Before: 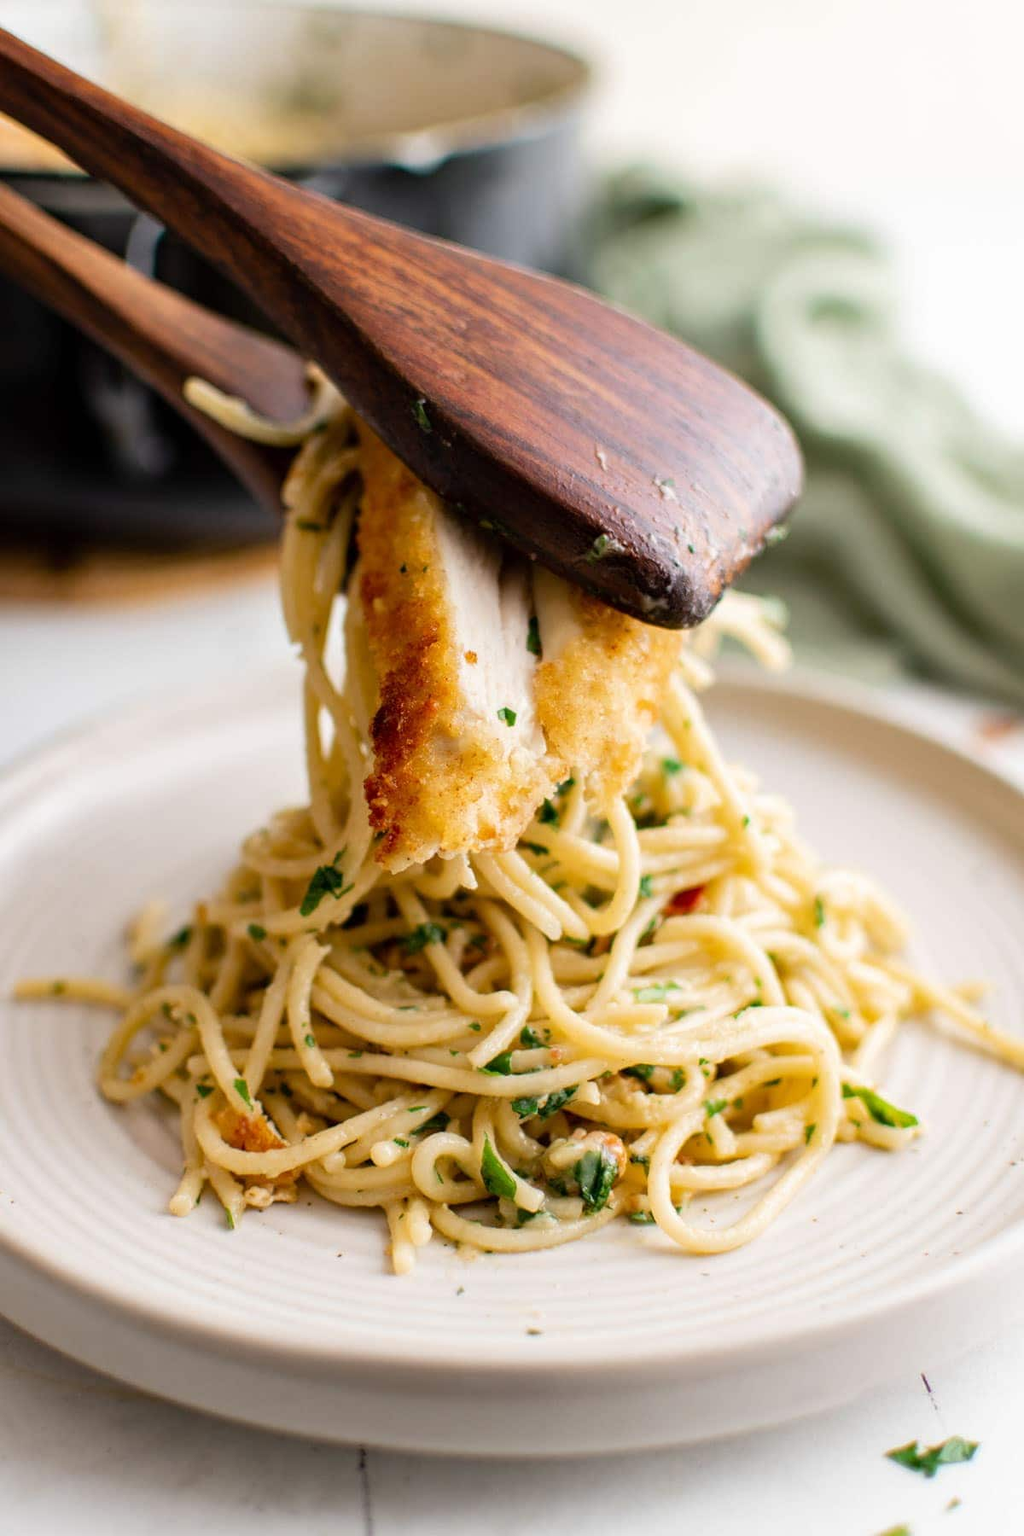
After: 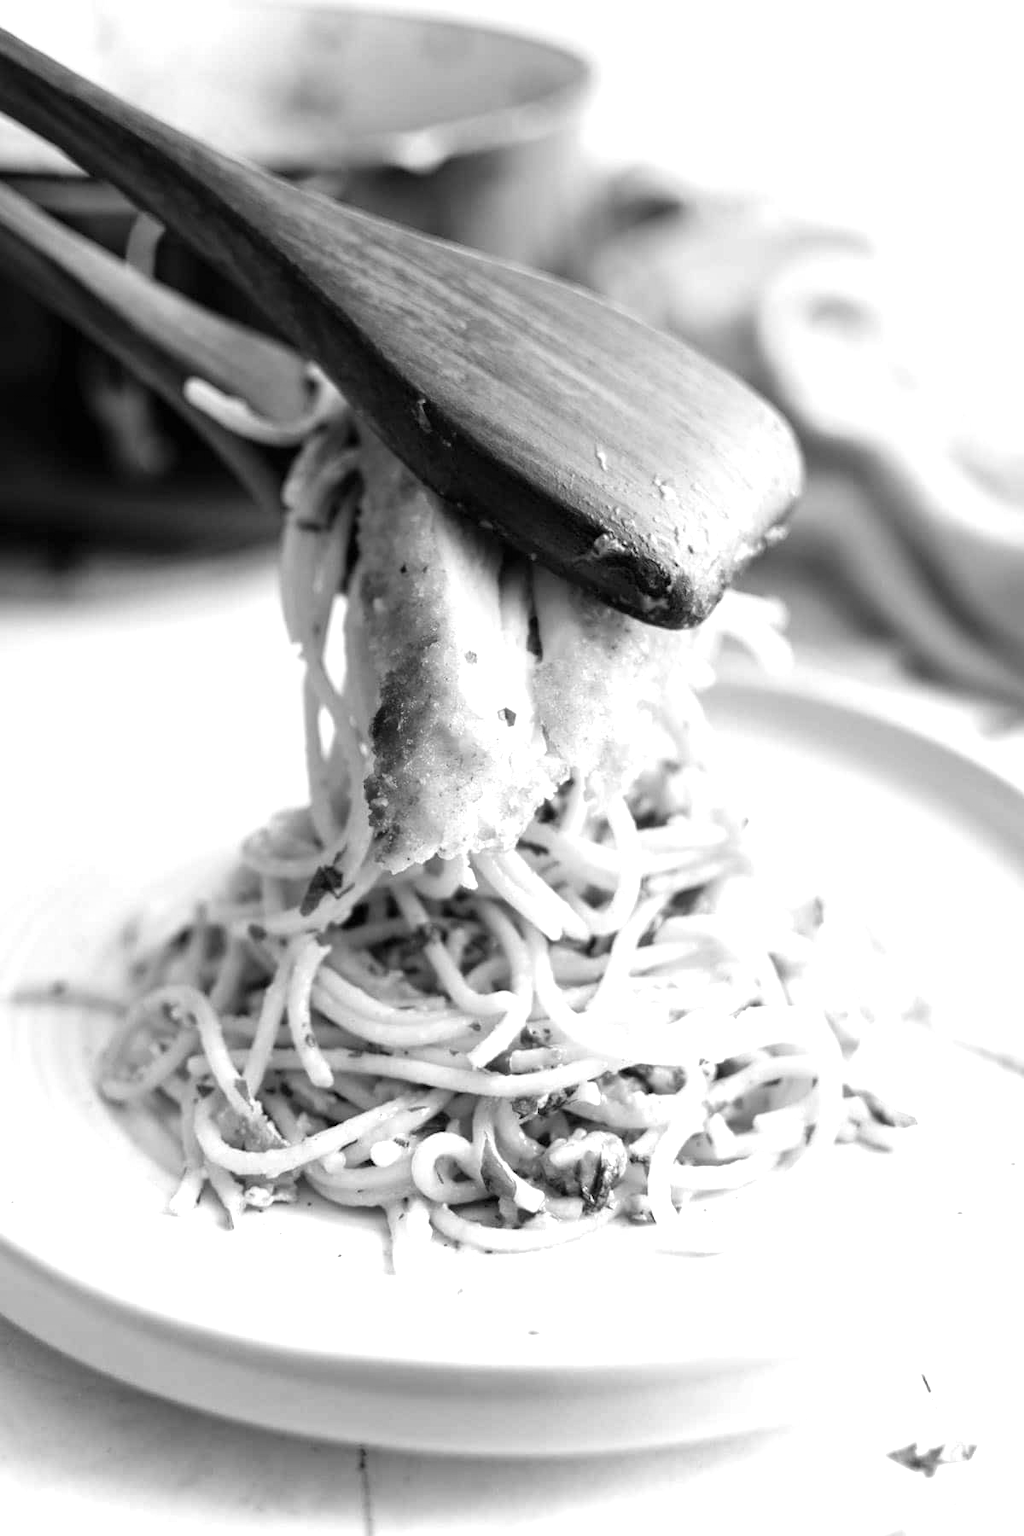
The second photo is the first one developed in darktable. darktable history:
monochrome: on, module defaults
graduated density: rotation -0.352°, offset 57.64
exposure: black level correction 0, exposure 1.1 EV, compensate highlight preservation false
contrast equalizer: y [[0.5 ×6], [0.5 ×6], [0.5, 0.5, 0.501, 0.545, 0.707, 0.863], [0 ×6], [0 ×6]]
color balance rgb: perceptual saturation grading › global saturation 20%, global vibrance 20%
